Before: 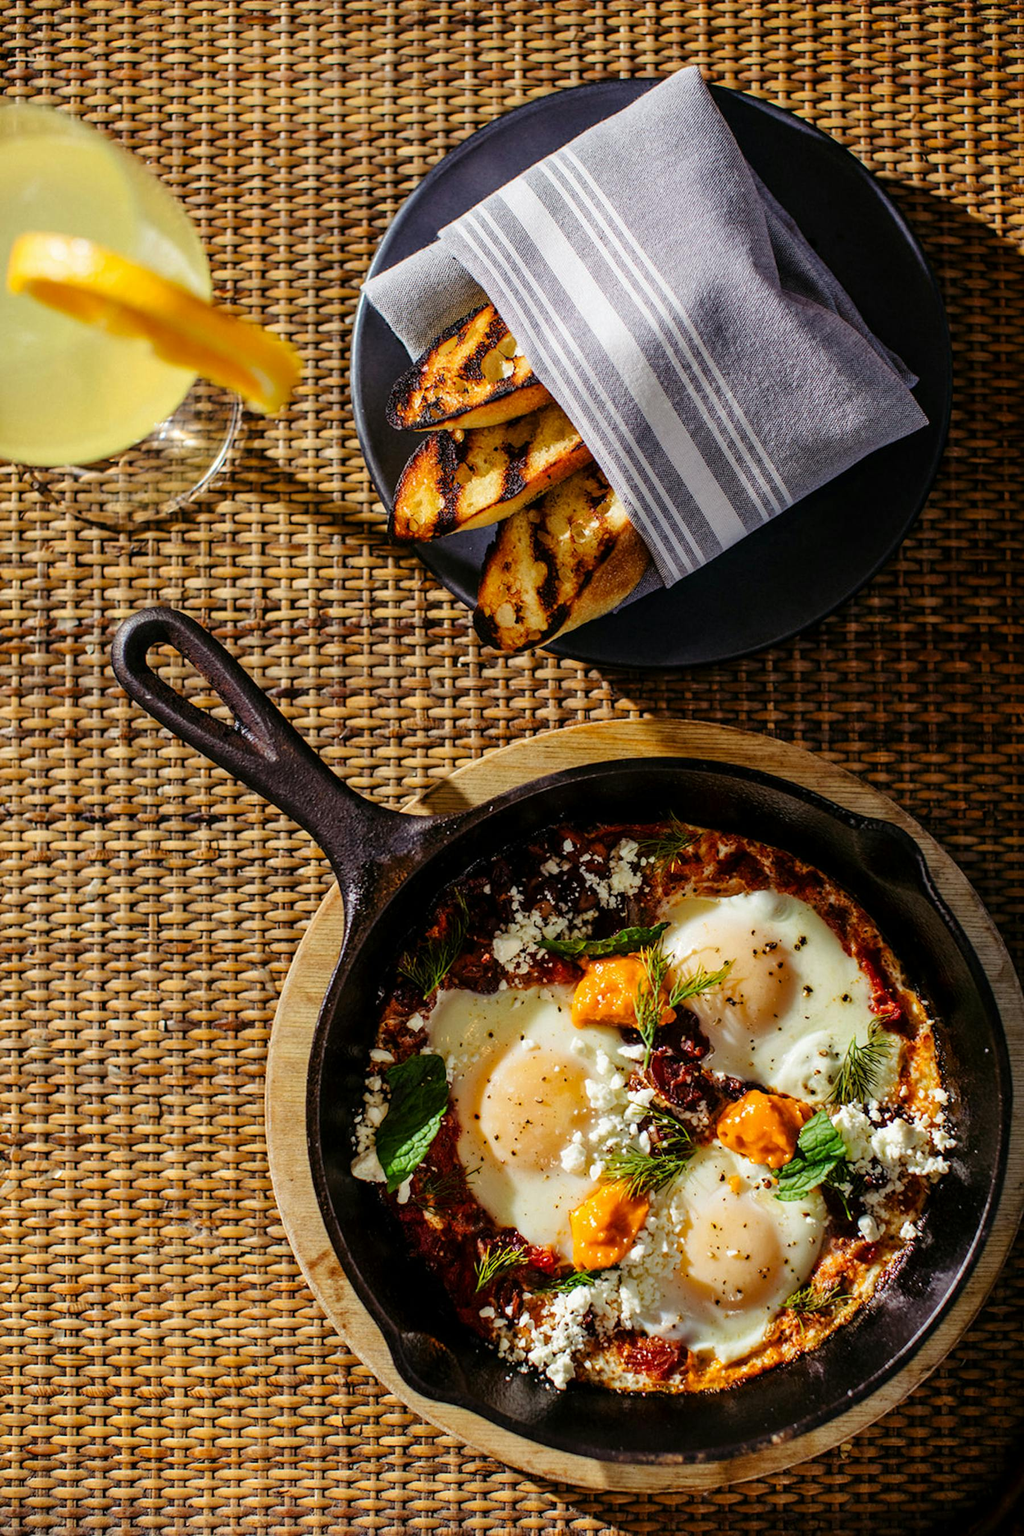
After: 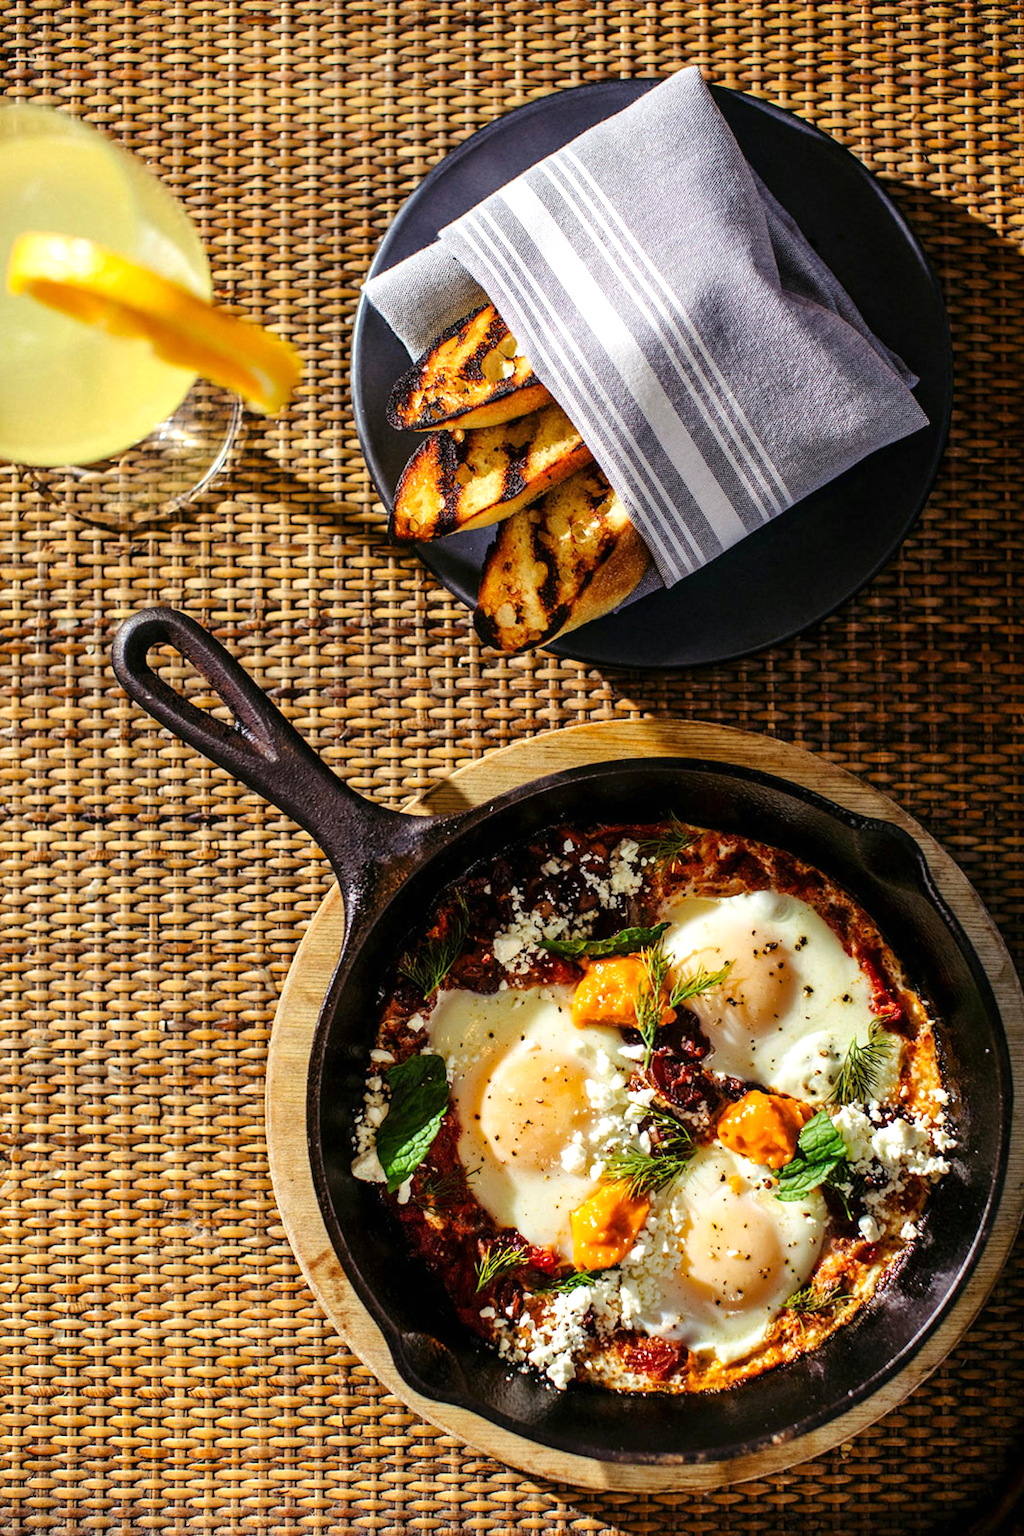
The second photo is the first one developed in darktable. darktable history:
exposure: black level correction 0, exposure 0.396 EV, compensate highlight preservation false
